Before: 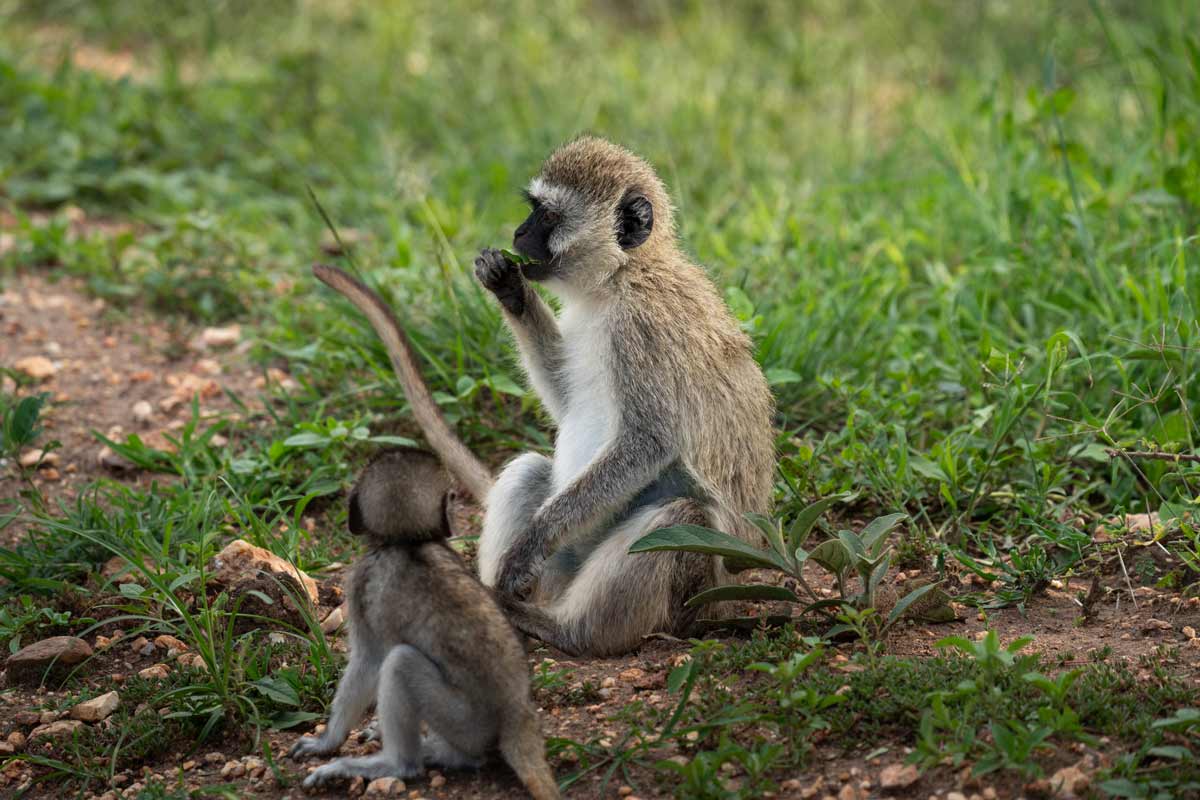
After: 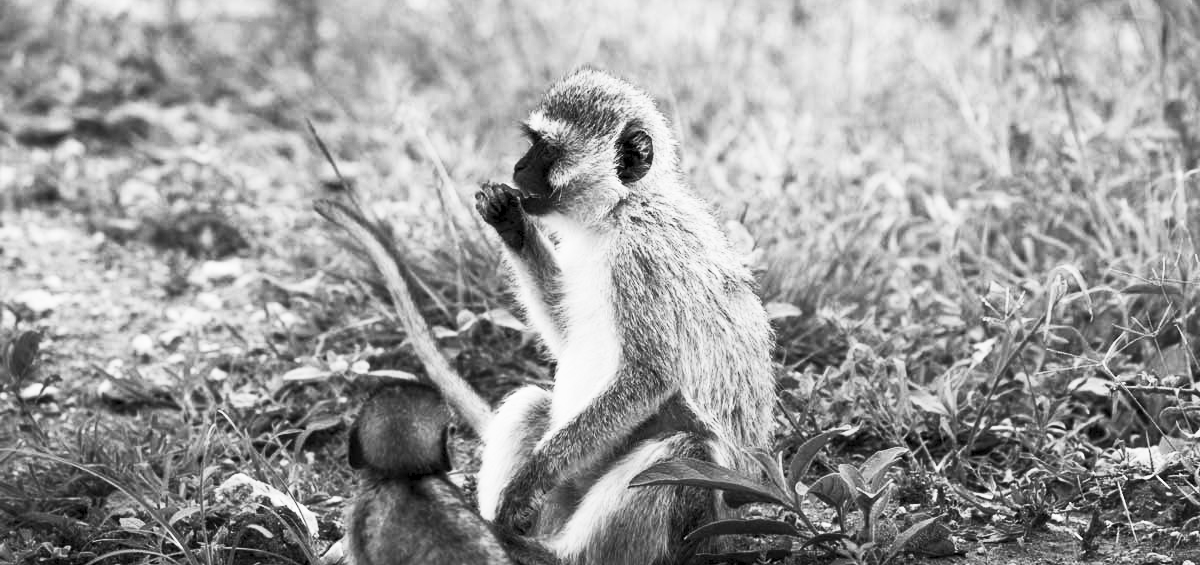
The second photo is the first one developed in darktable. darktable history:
exposure: black level correction 0.001, compensate highlight preservation false
contrast brightness saturation: contrast 0.53, brightness 0.47, saturation -1
color correction: saturation 3
crop and rotate: top 8.293%, bottom 20.996%
